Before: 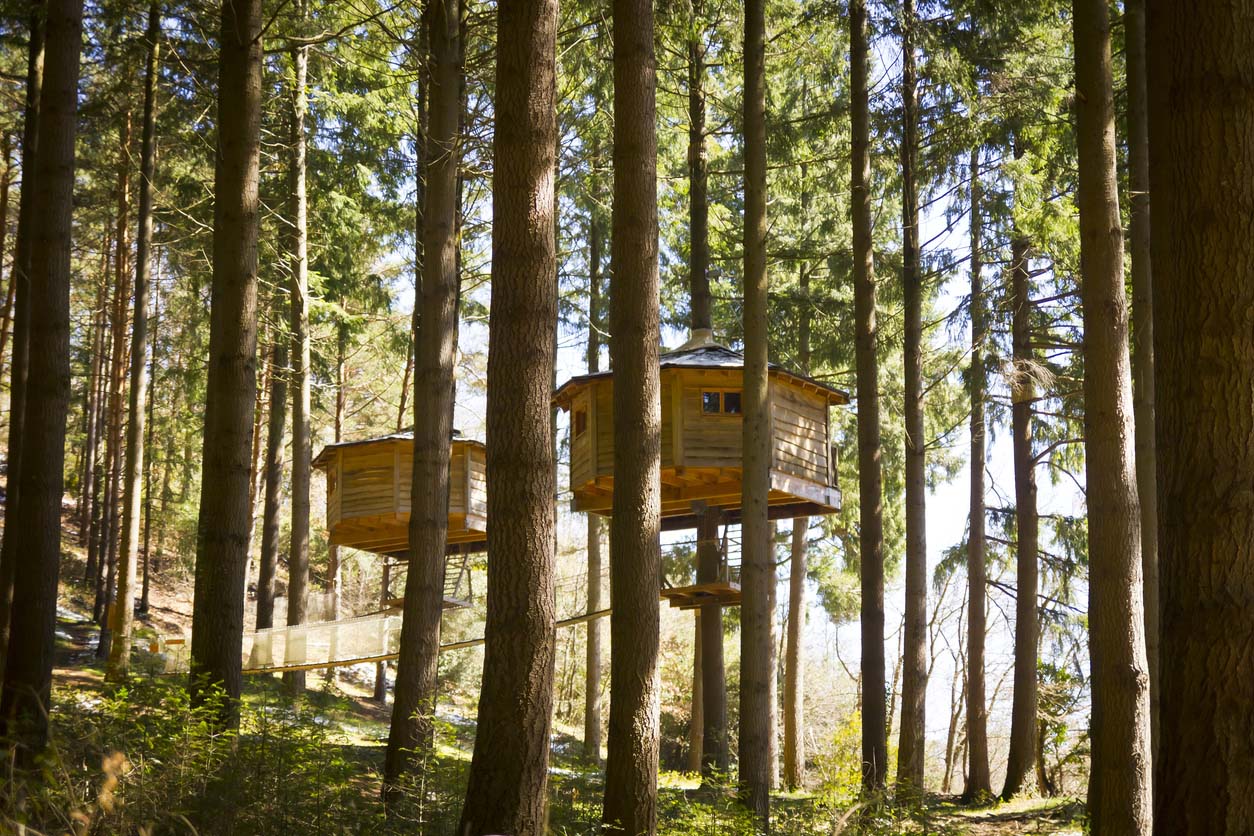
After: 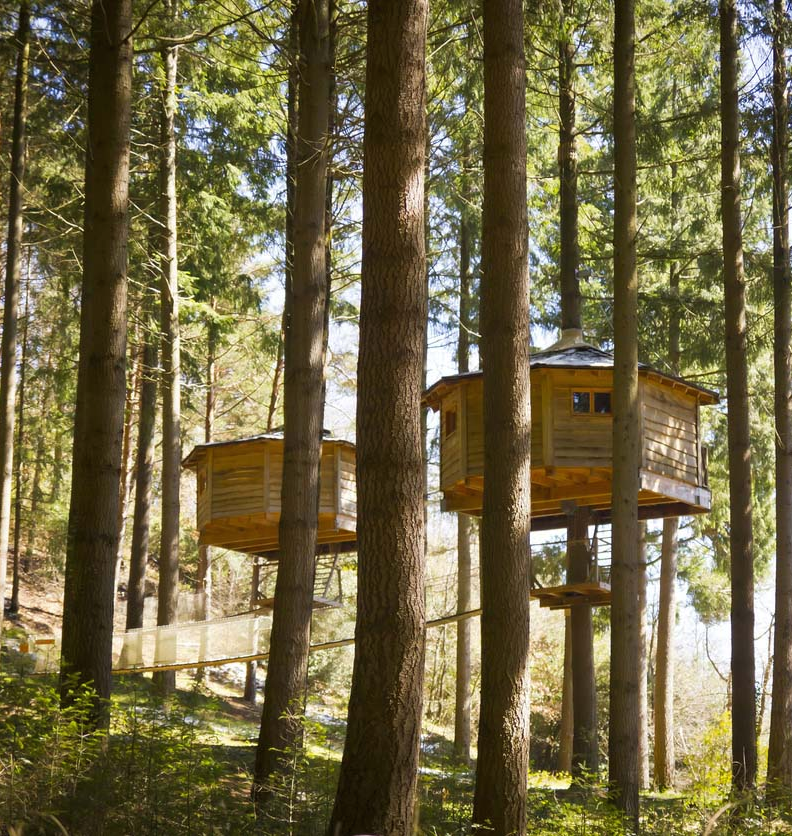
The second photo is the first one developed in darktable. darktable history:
shadows and highlights: shadows 24.98, highlights -26.21
crop: left 10.422%, right 26.37%
